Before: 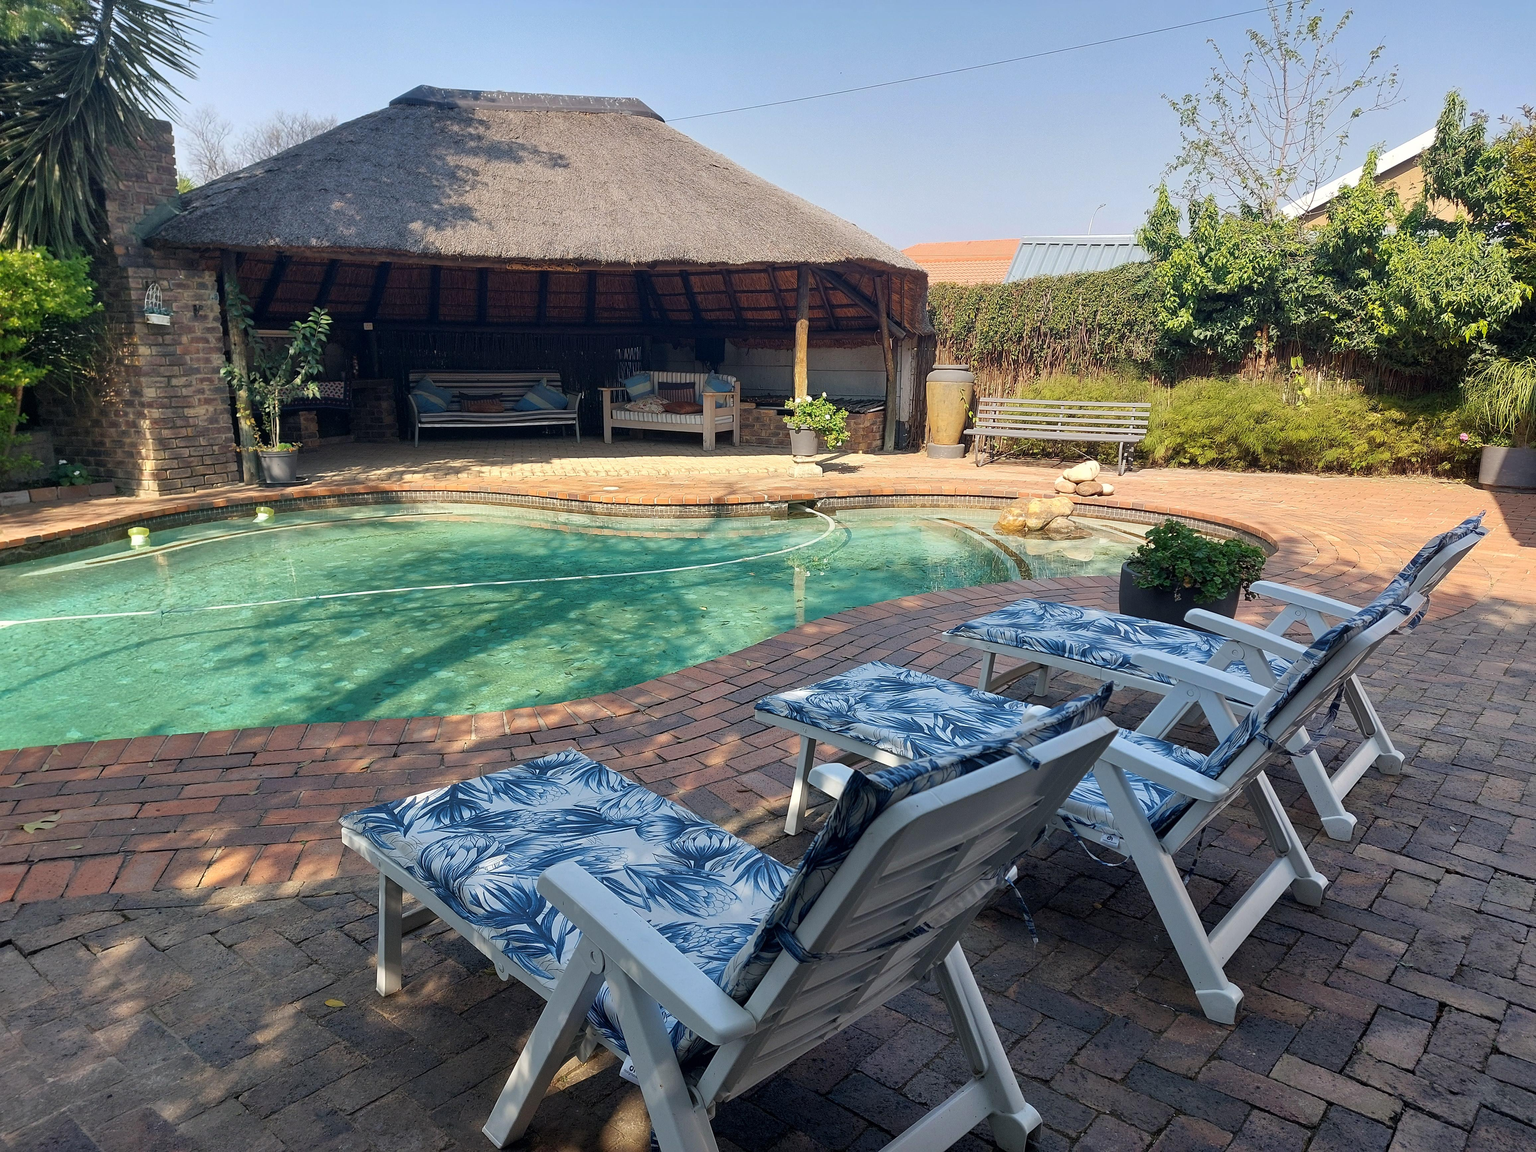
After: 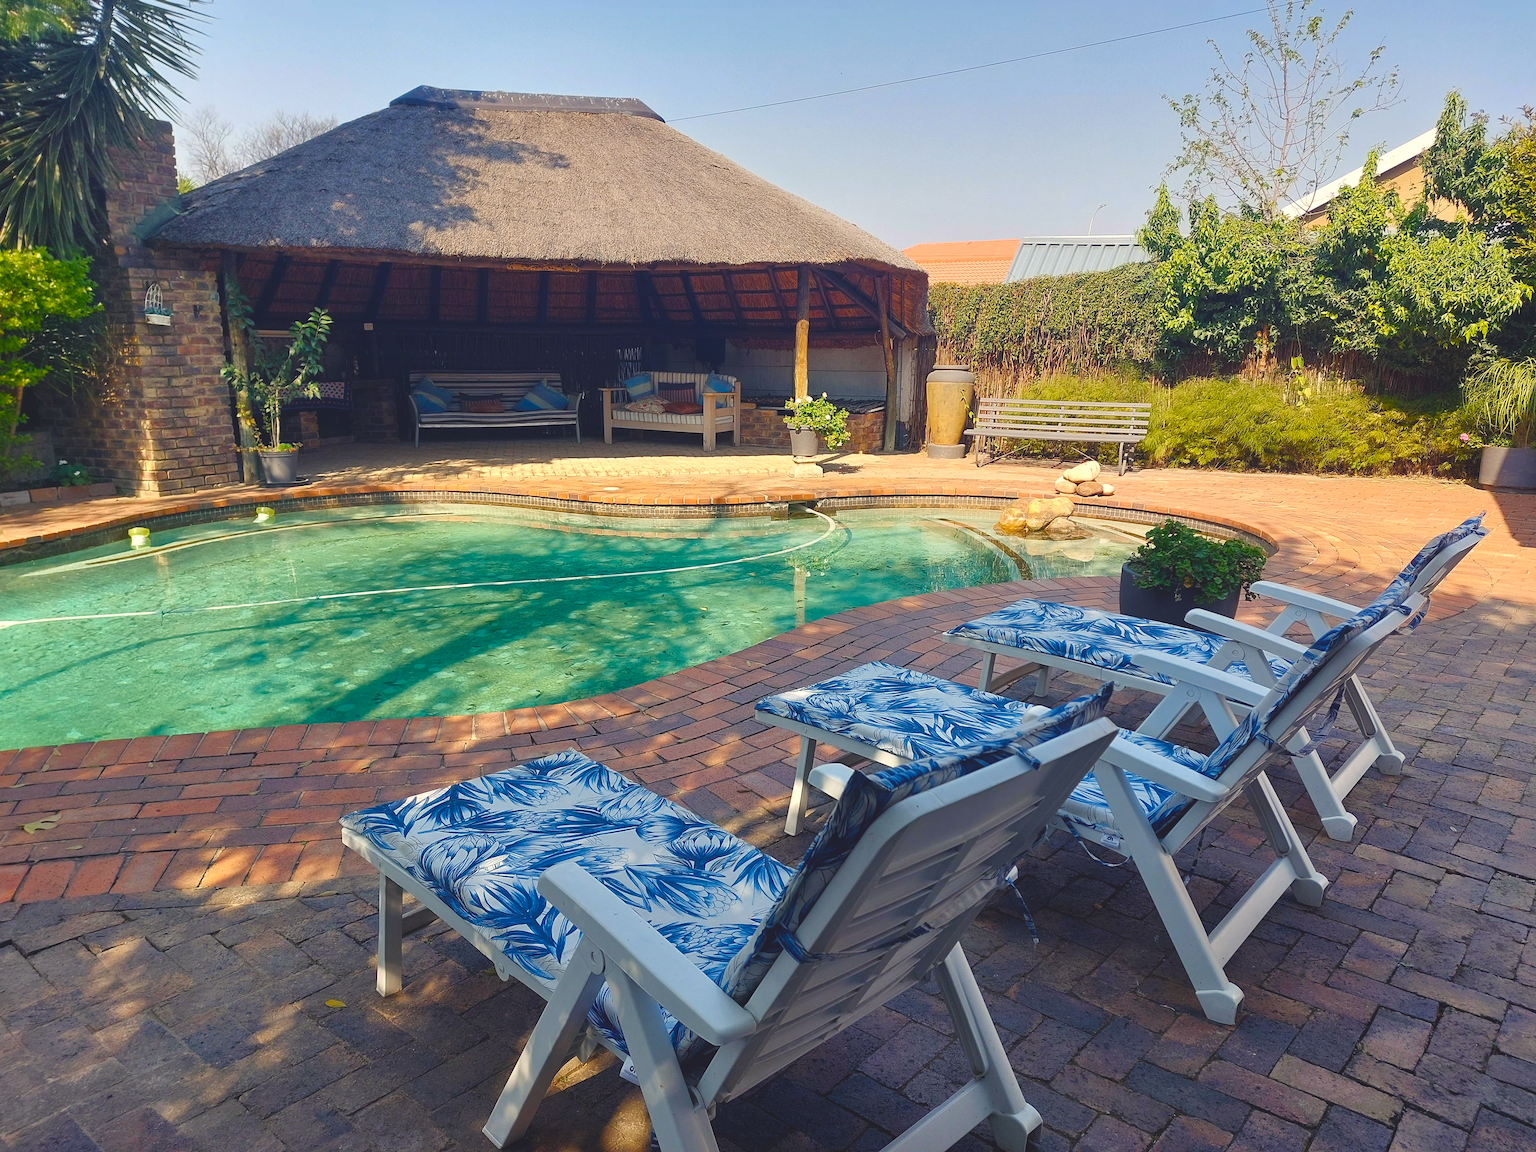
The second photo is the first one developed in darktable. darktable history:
tone equalizer: on, module defaults
color balance rgb: shadows lift › chroma 3%, shadows lift › hue 280.8°, power › hue 330°, highlights gain › chroma 3%, highlights gain › hue 75.6°, global offset › luminance 1.5%, perceptual saturation grading › global saturation 20%, perceptual saturation grading › highlights -25%, perceptual saturation grading › shadows 50%, global vibrance 30%
